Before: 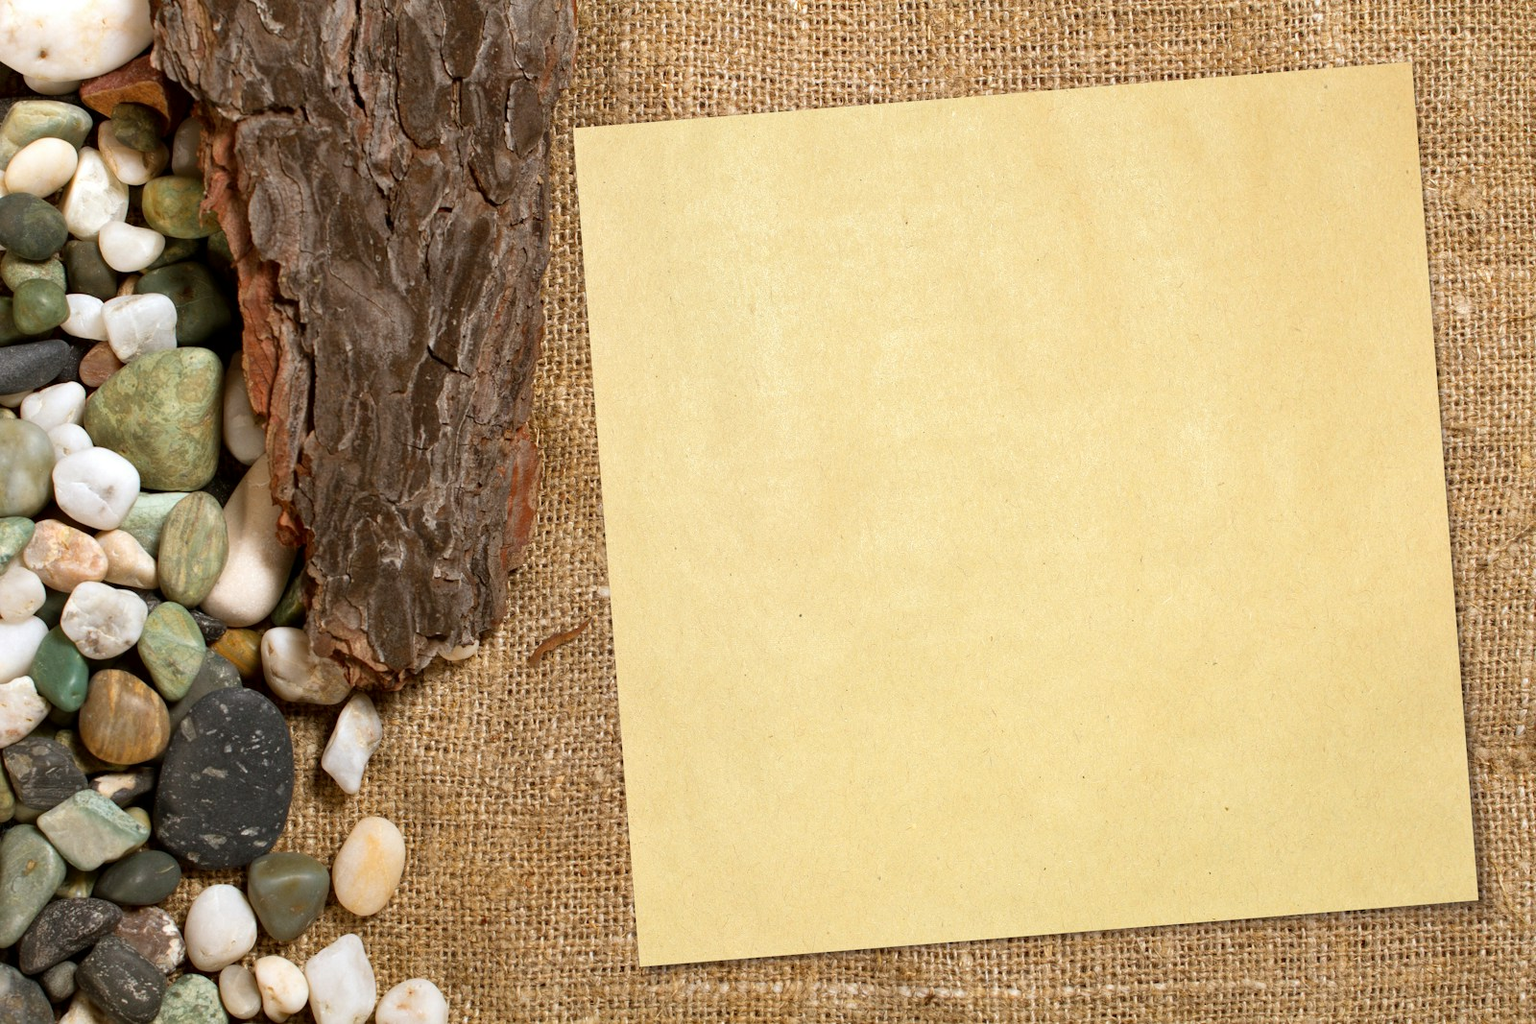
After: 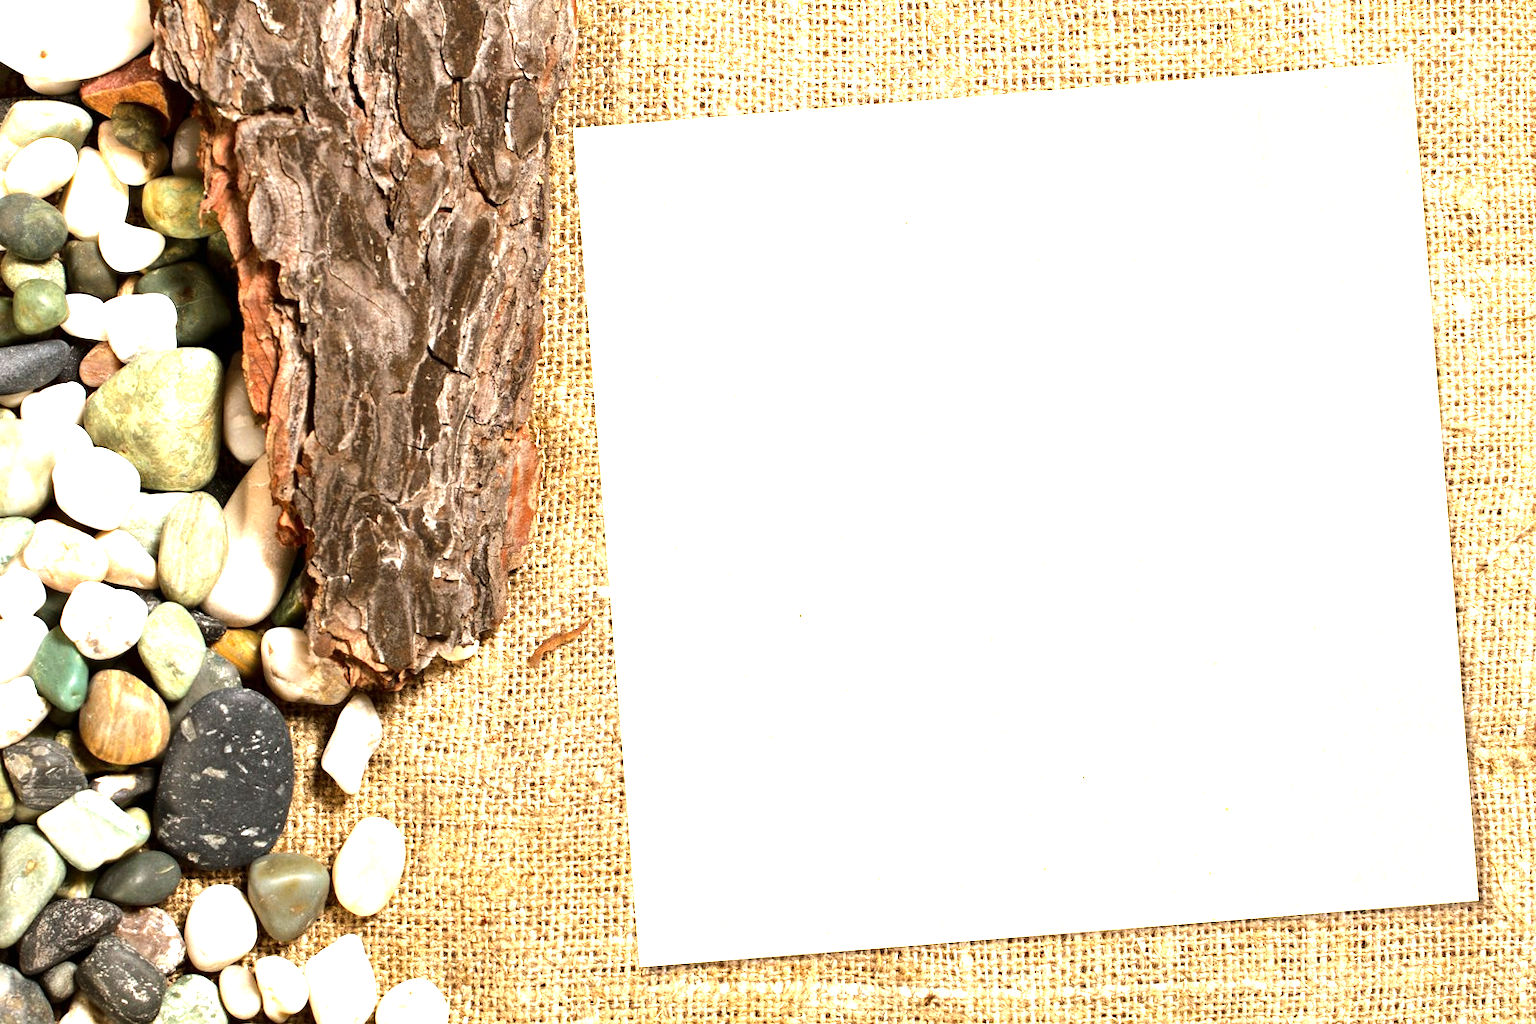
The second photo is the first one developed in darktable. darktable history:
tone equalizer: -8 EV -0.75 EV, -7 EV -0.7 EV, -6 EV -0.6 EV, -5 EV -0.4 EV, -3 EV 0.4 EV, -2 EV 0.6 EV, -1 EV 0.7 EV, +0 EV 0.75 EV, edges refinement/feathering 500, mask exposure compensation -1.57 EV, preserve details no
exposure: black level correction 0, exposure 1.2 EV, compensate exposure bias true, compensate highlight preservation false
